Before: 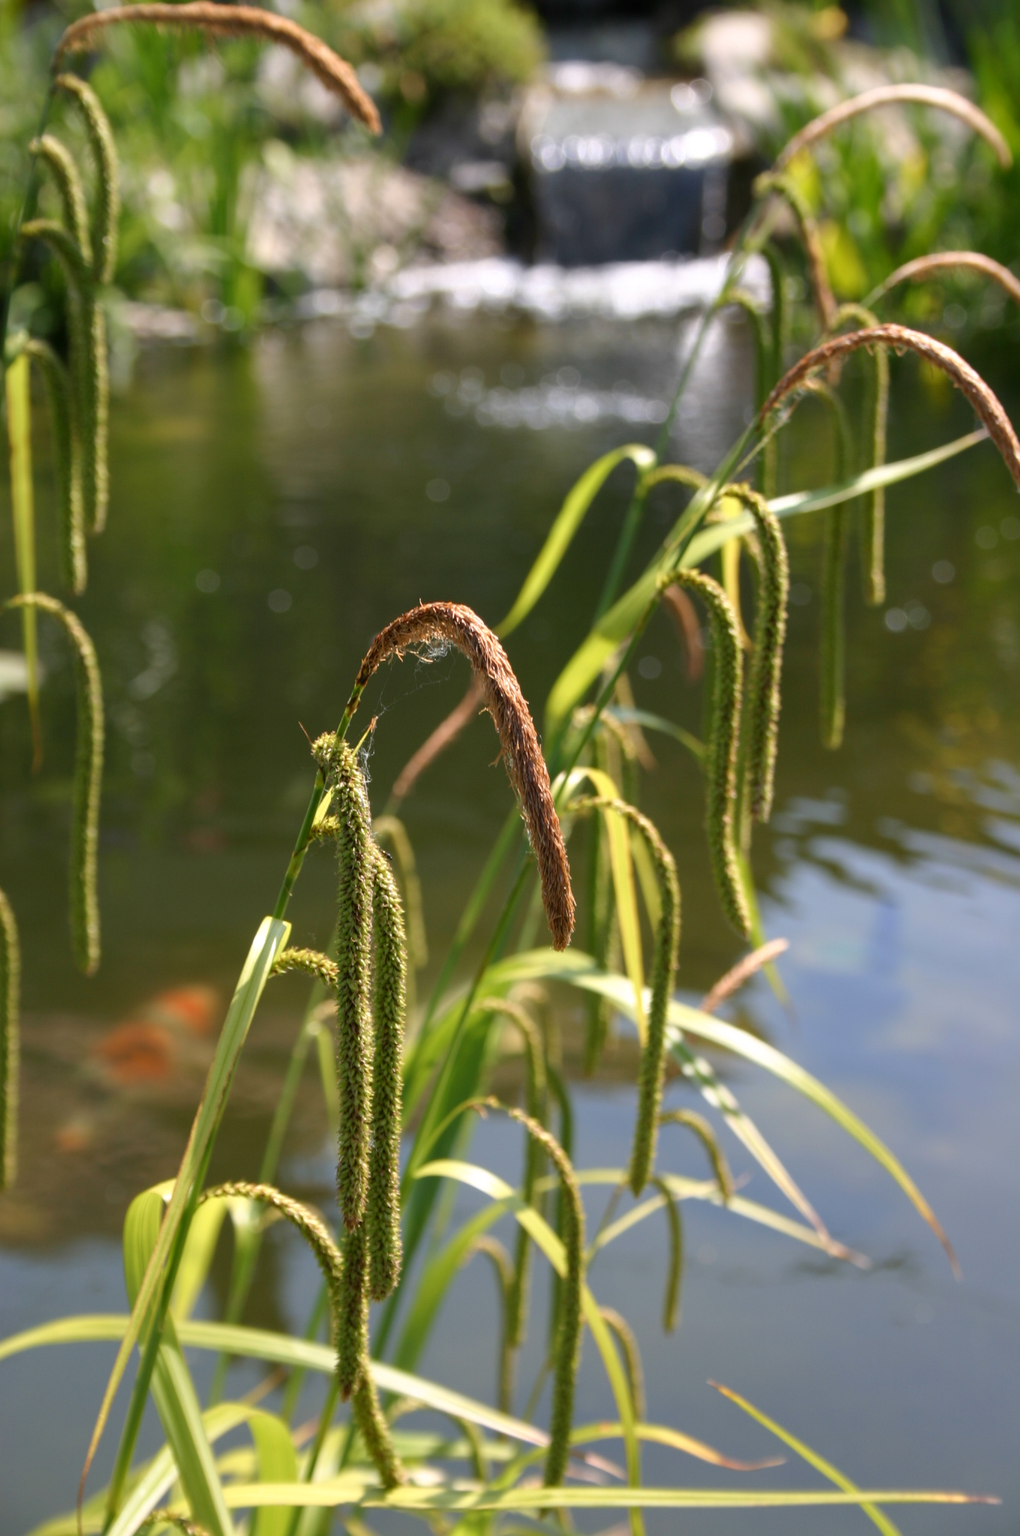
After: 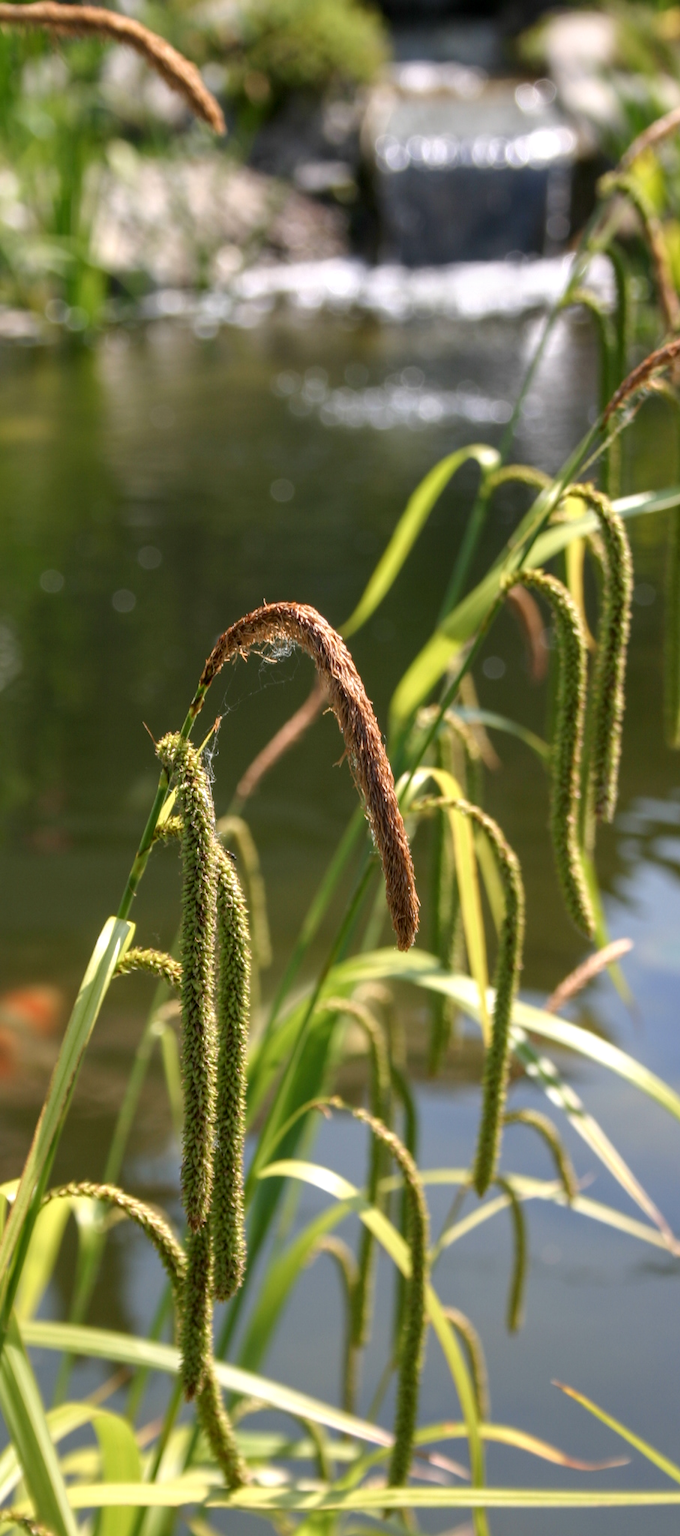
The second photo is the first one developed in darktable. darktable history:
local contrast: on, module defaults
crop and rotate: left 15.365%, right 17.871%
